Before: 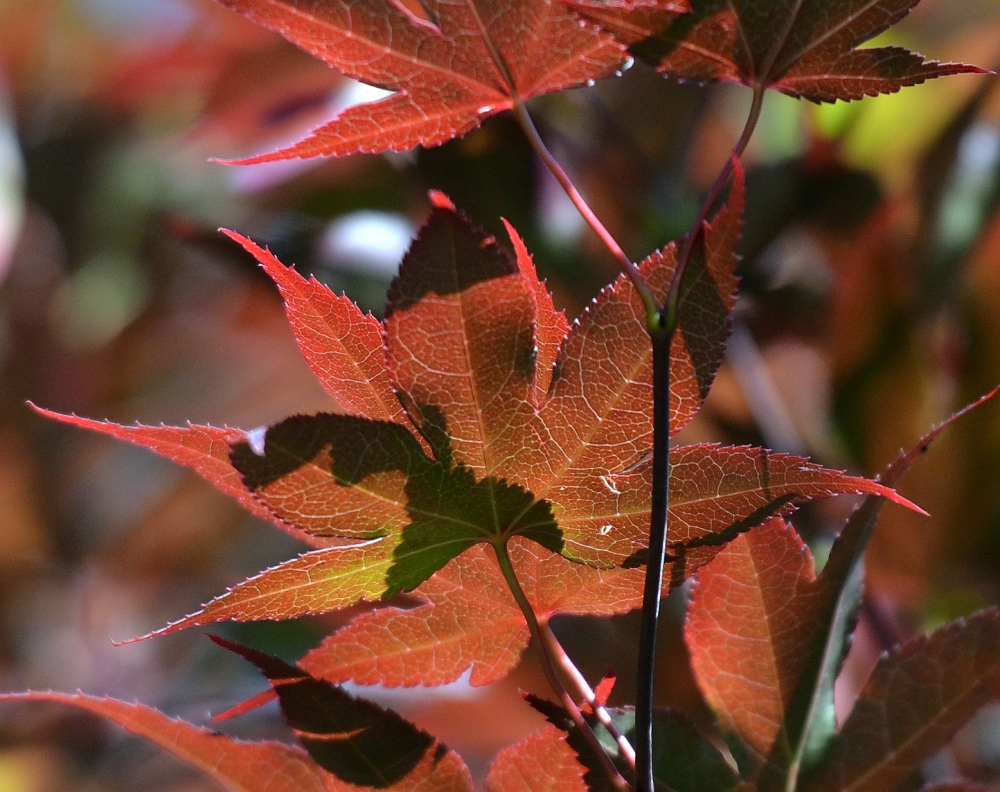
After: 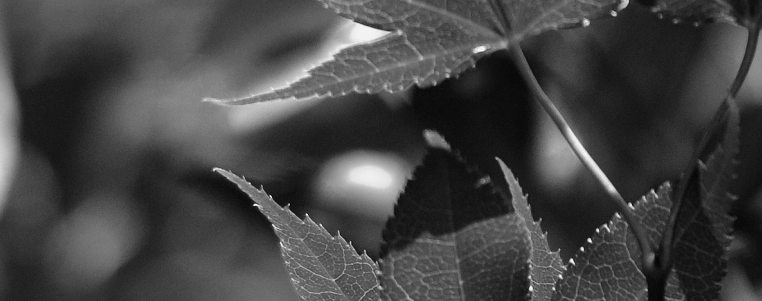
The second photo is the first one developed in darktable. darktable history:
crop: left 0.579%, top 7.627%, right 23.167%, bottom 54.275%
color zones: curves: ch0 [(0.002, 0.593) (0.143, 0.417) (0.285, 0.541) (0.455, 0.289) (0.608, 0.327) (0.727, 0.283) (0.869, 0.571) (1, 0.603)]; ch1 [(0, 0) (0.143, 0) (0.286, 0) (0.429, 0) (0.571, 0) (0.714, 0) (0.857, 0)]
tone curve: curves: ch0 [(0, 0) (0.087, 0.054) (0.281, 0.245) (0.532, 0.514) (0.835, 0.818) (0.994, 0.955)]; ch1 [(0, 0) (0.27, 0.195) (0.406, 0.435) (0.452, 0.474) (0.495, 0.5) (0.514, 0.508) (0.537, 0.556) (0.654, 0.689) (1, 1)]; ch2 [(0, 0) (0.269, 0.299) (0.459, 0.441) (0.498, 0.499) (0.523, 0.52) (0.551, 0.549) (0.633, 0.625) (0.659, 0.681) (0.718, 0.764) (1, 1)], color space Lab, independent channels, preserve colors none
